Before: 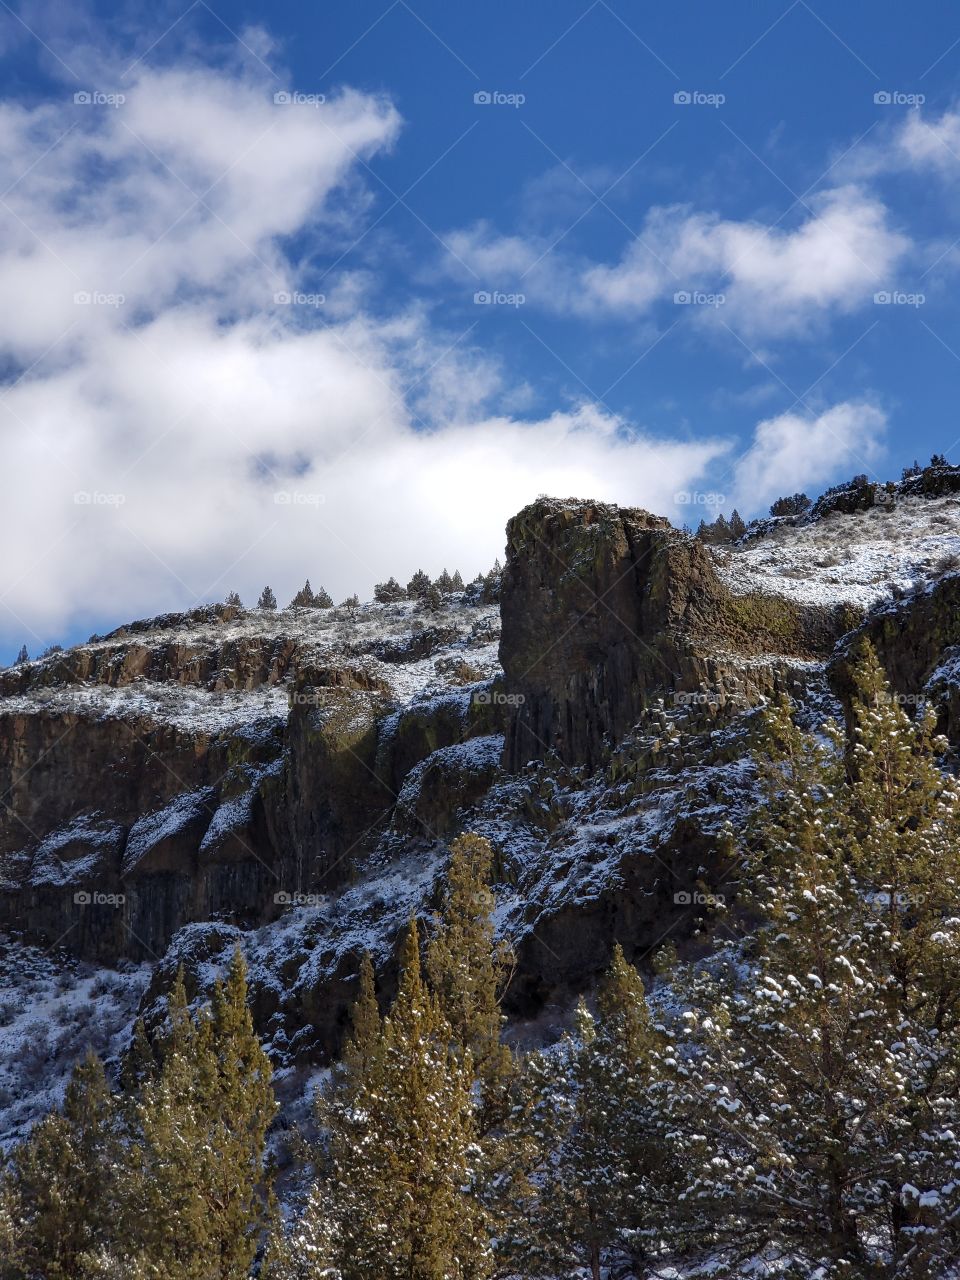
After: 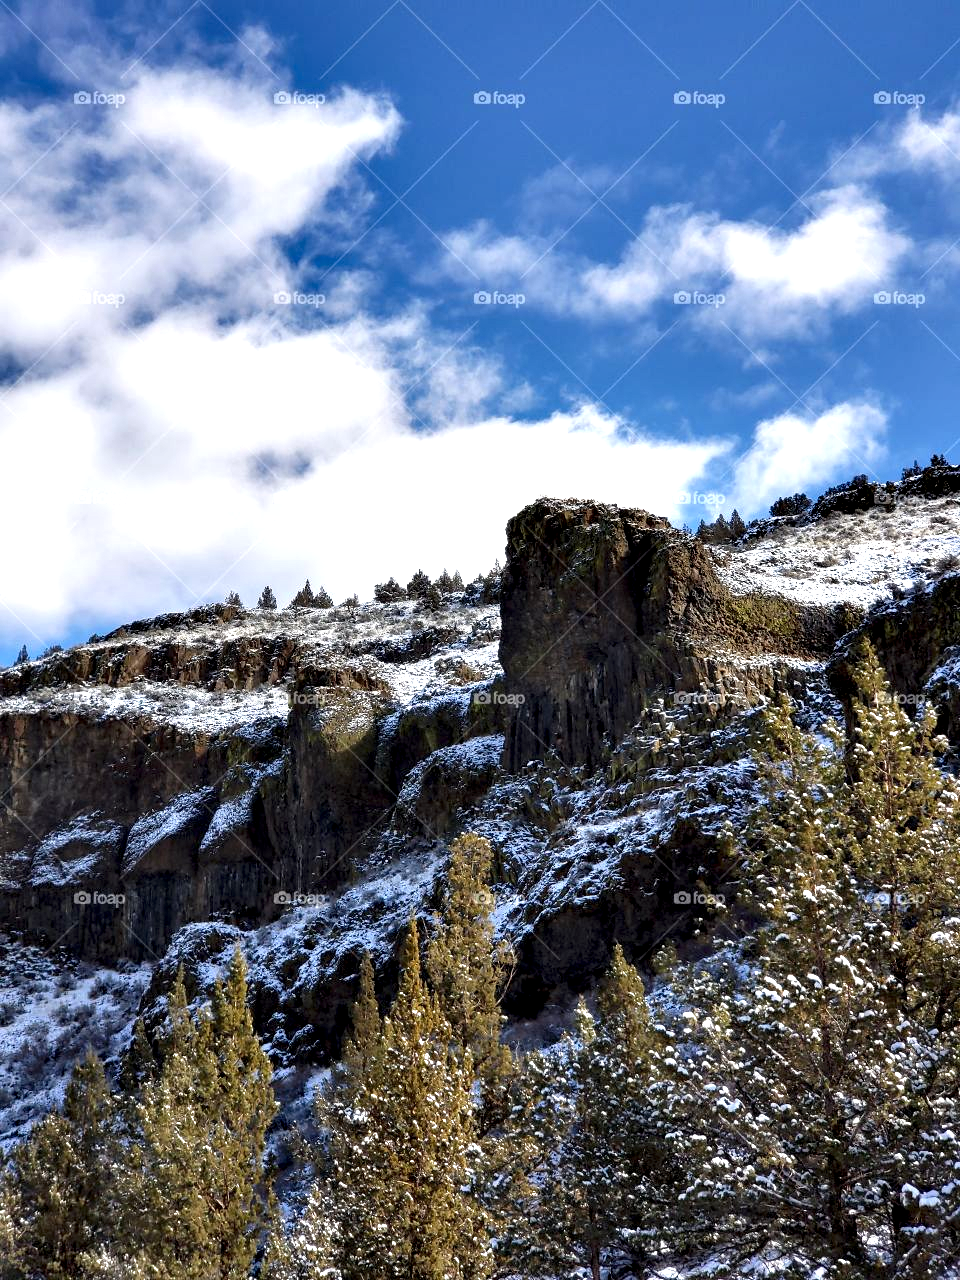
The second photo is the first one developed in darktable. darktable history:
exposure: black level correction 0, exposure 0.499 EV, compensate exposure bias true, compensate highlight preservation false
contrast equalizer: octaves 7, y [[0.6 ×6], [0.55 ×6], [0 ×6], [0 ×6], [0 ×6]]
